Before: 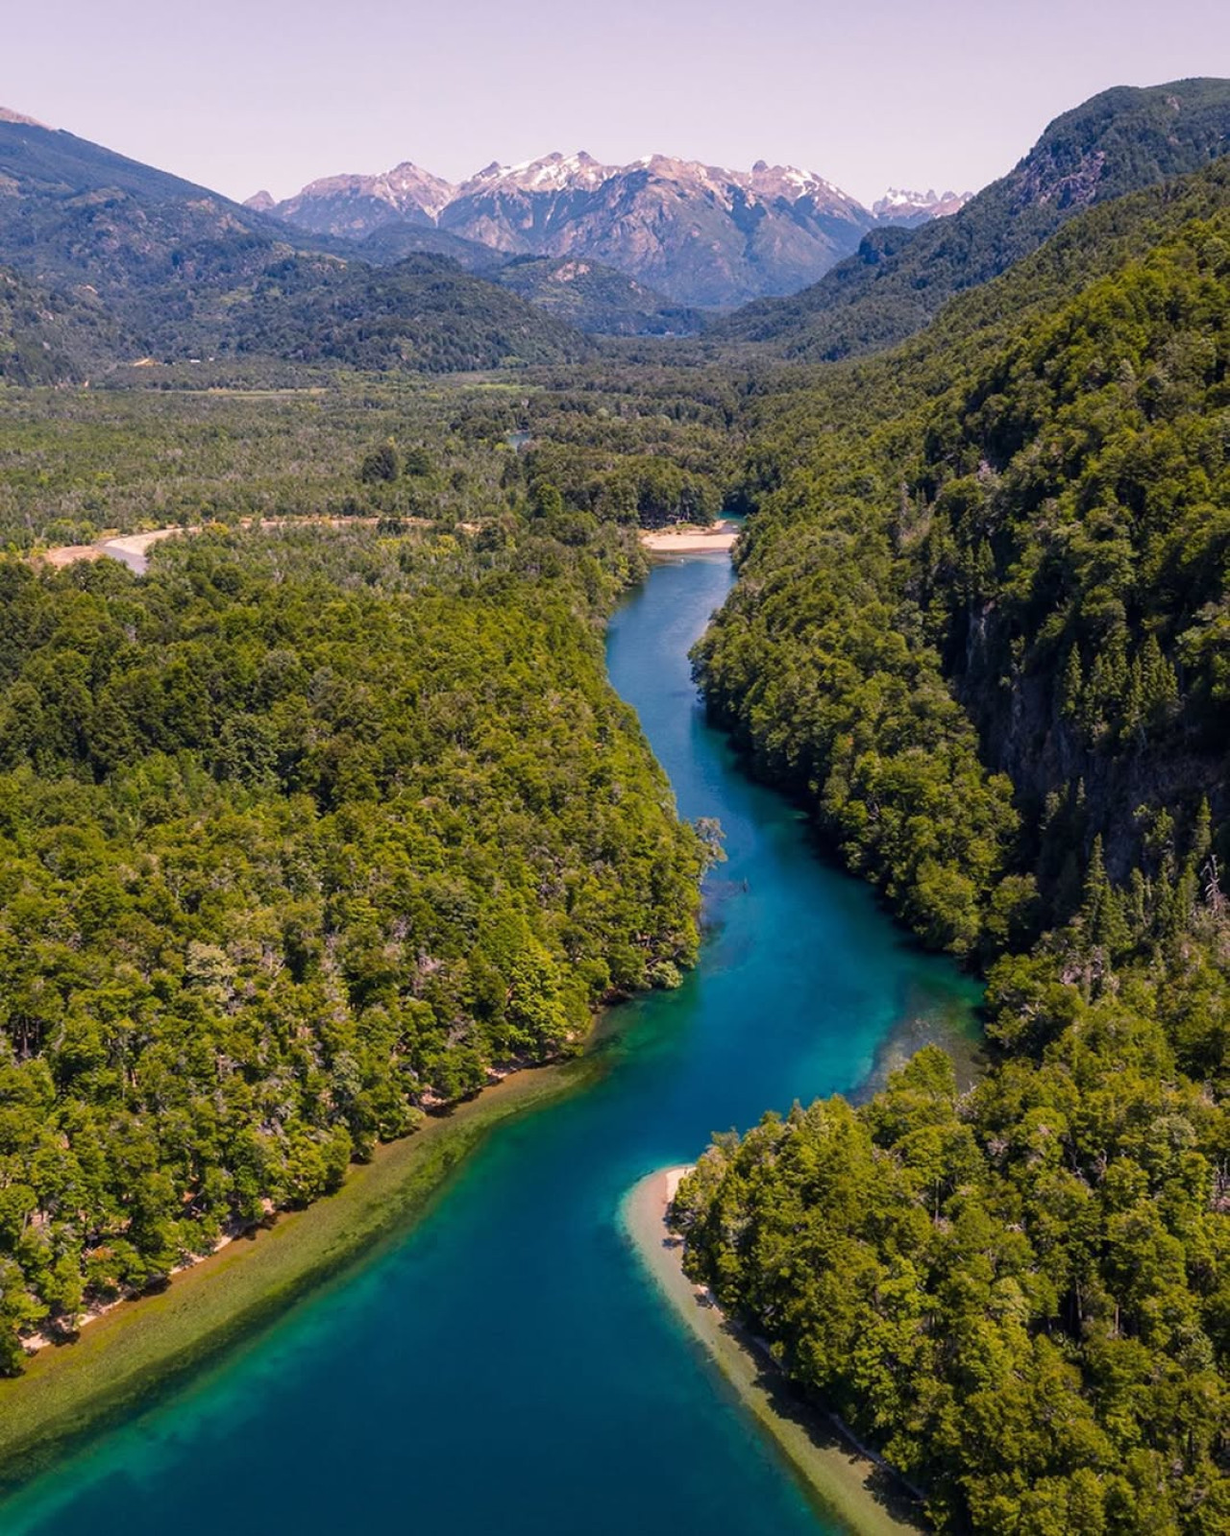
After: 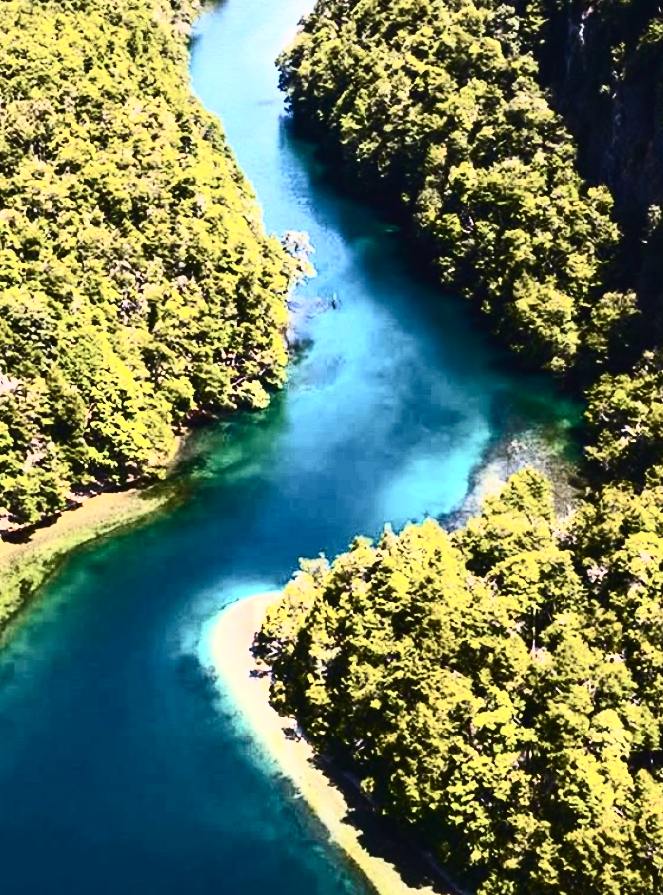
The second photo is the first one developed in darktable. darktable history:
contrast brightness saturation: contrast 0.93, brightness 0.2
exposure: black level correction -0.005, exposure 1.002 EV, compensate highlight preservation false
crop: left 34.479%, top 38.822%, right 13.718%, bottom 5.172%
